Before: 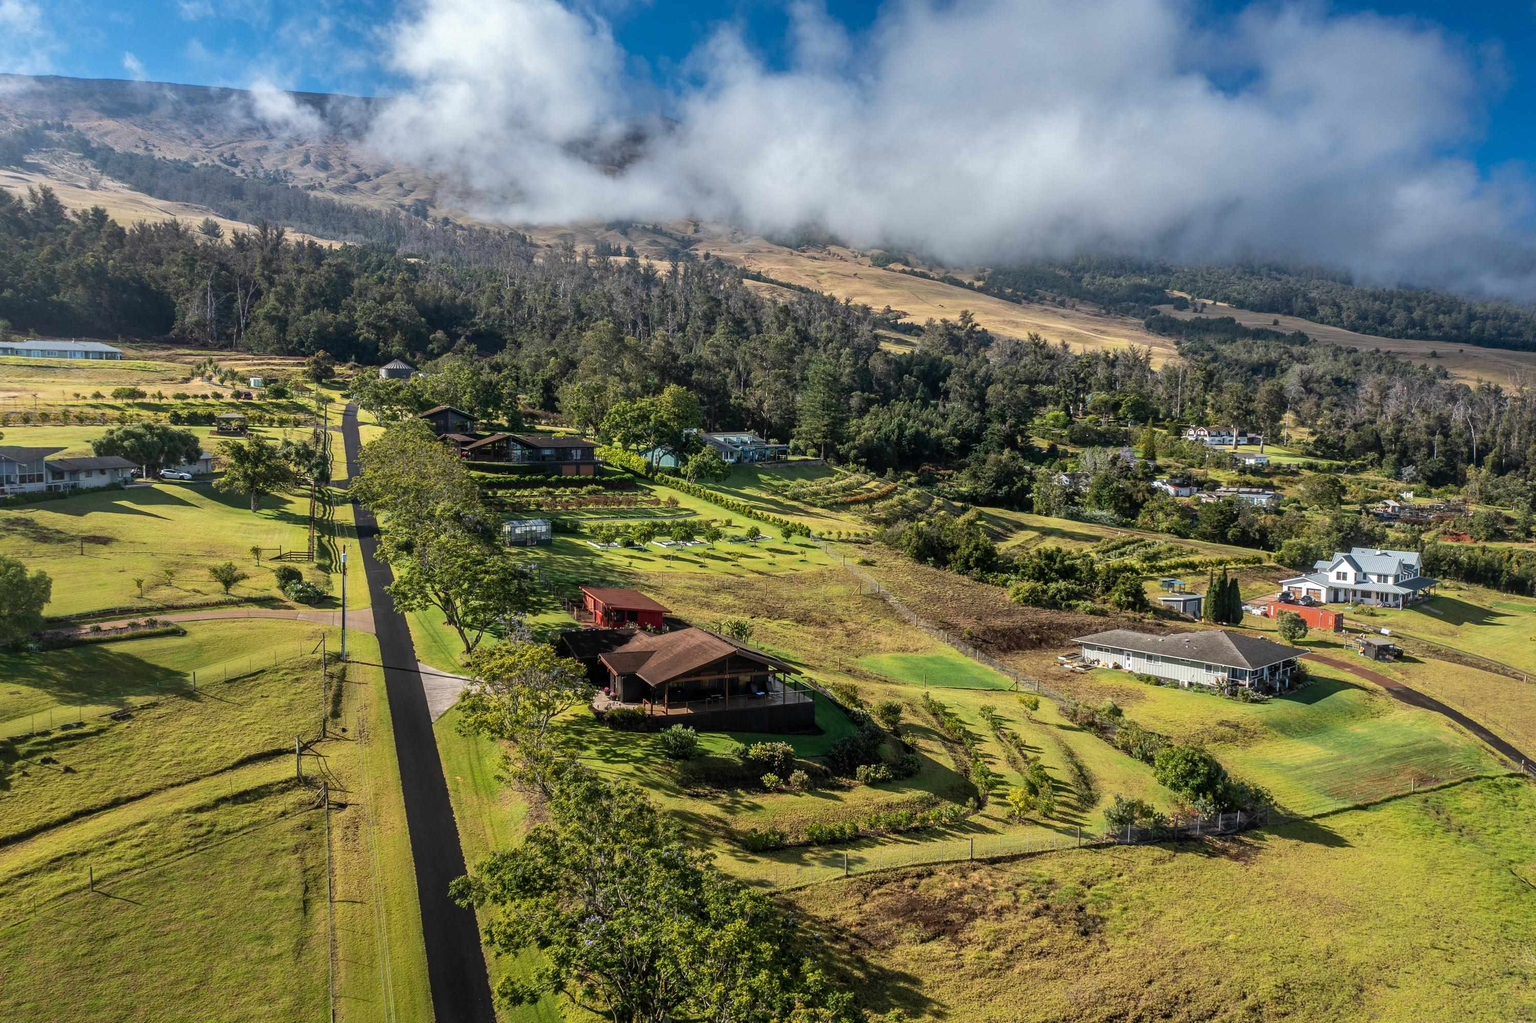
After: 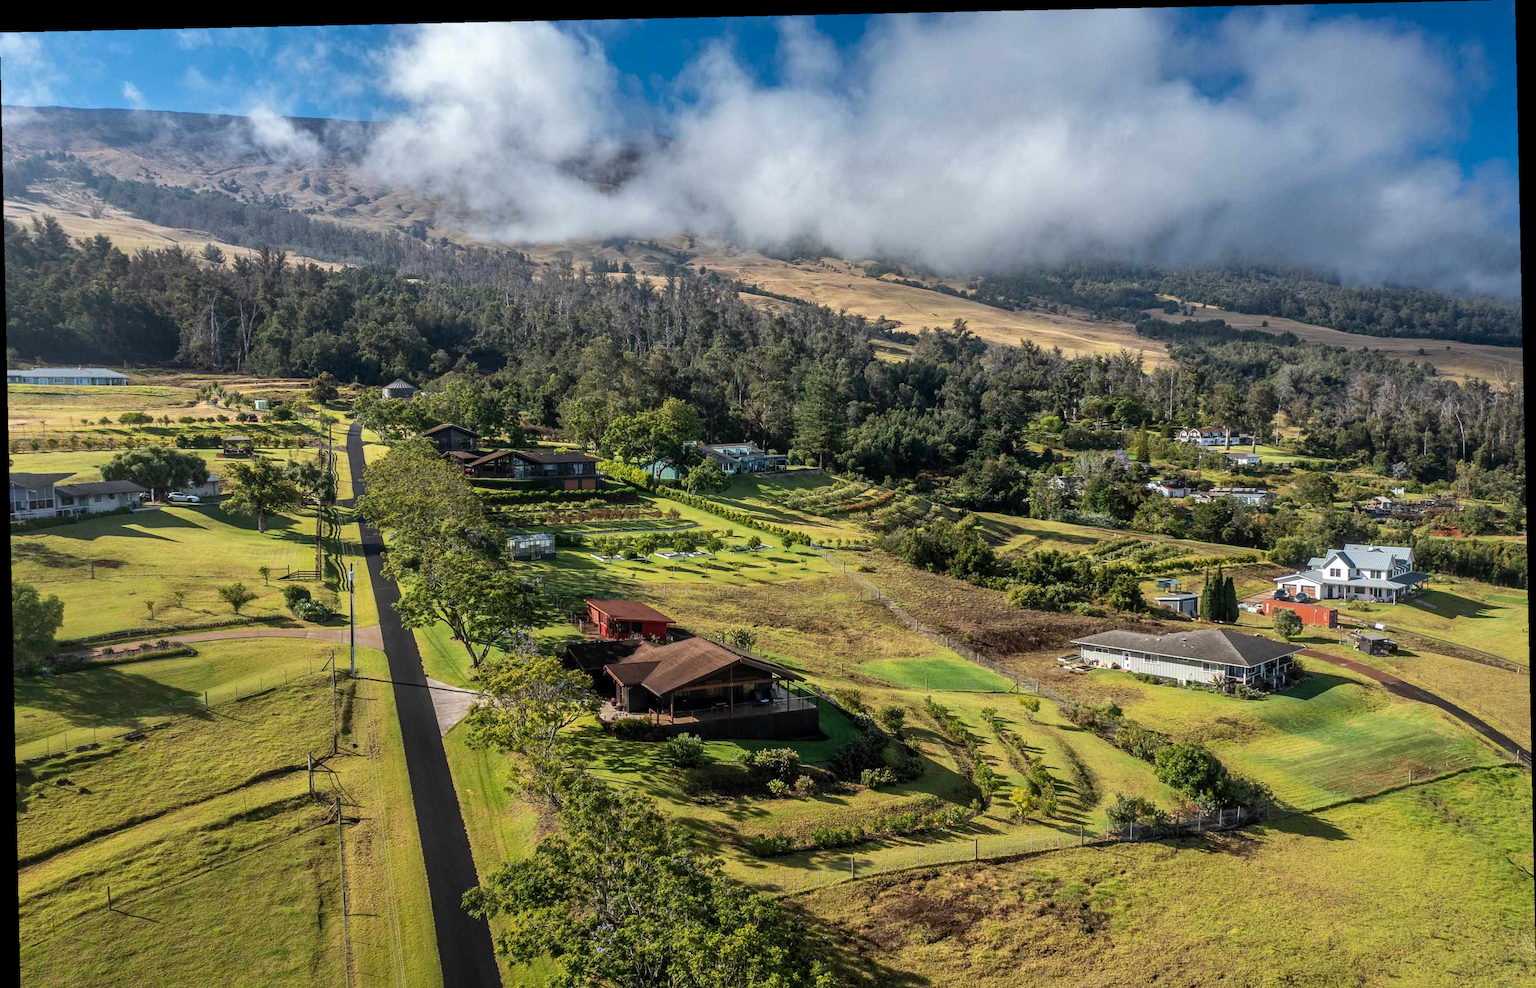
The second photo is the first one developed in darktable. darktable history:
crop and rotate: top 0%, bottom 5.097%
local contrast: mode bilateral grid, contrast 10, coarseness 25, detail 115%, midtone range 0.2
rotate and perspective: rotation -1.24°, automatic cropping off
